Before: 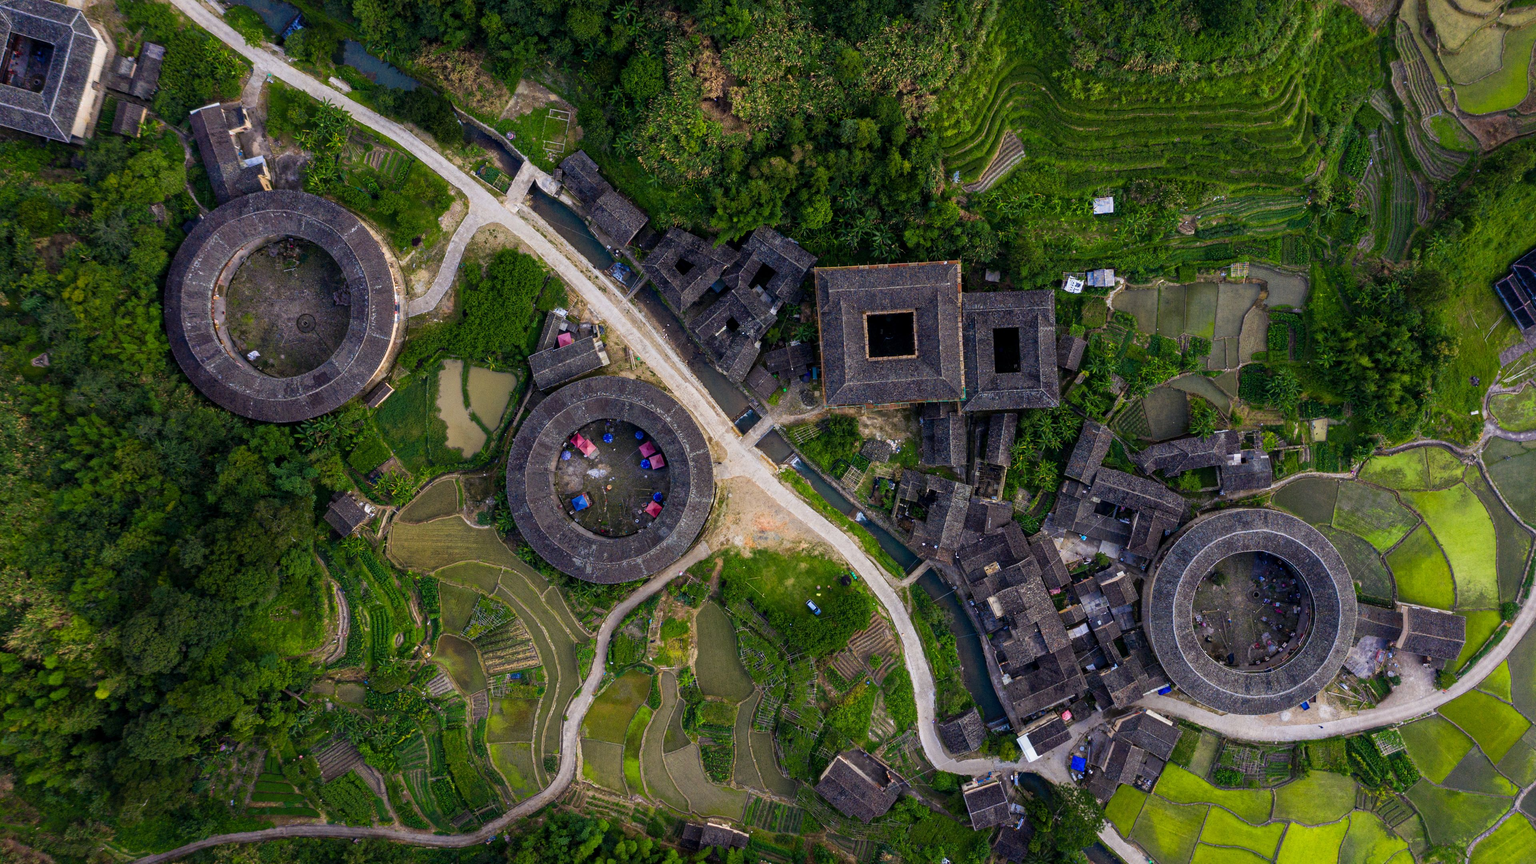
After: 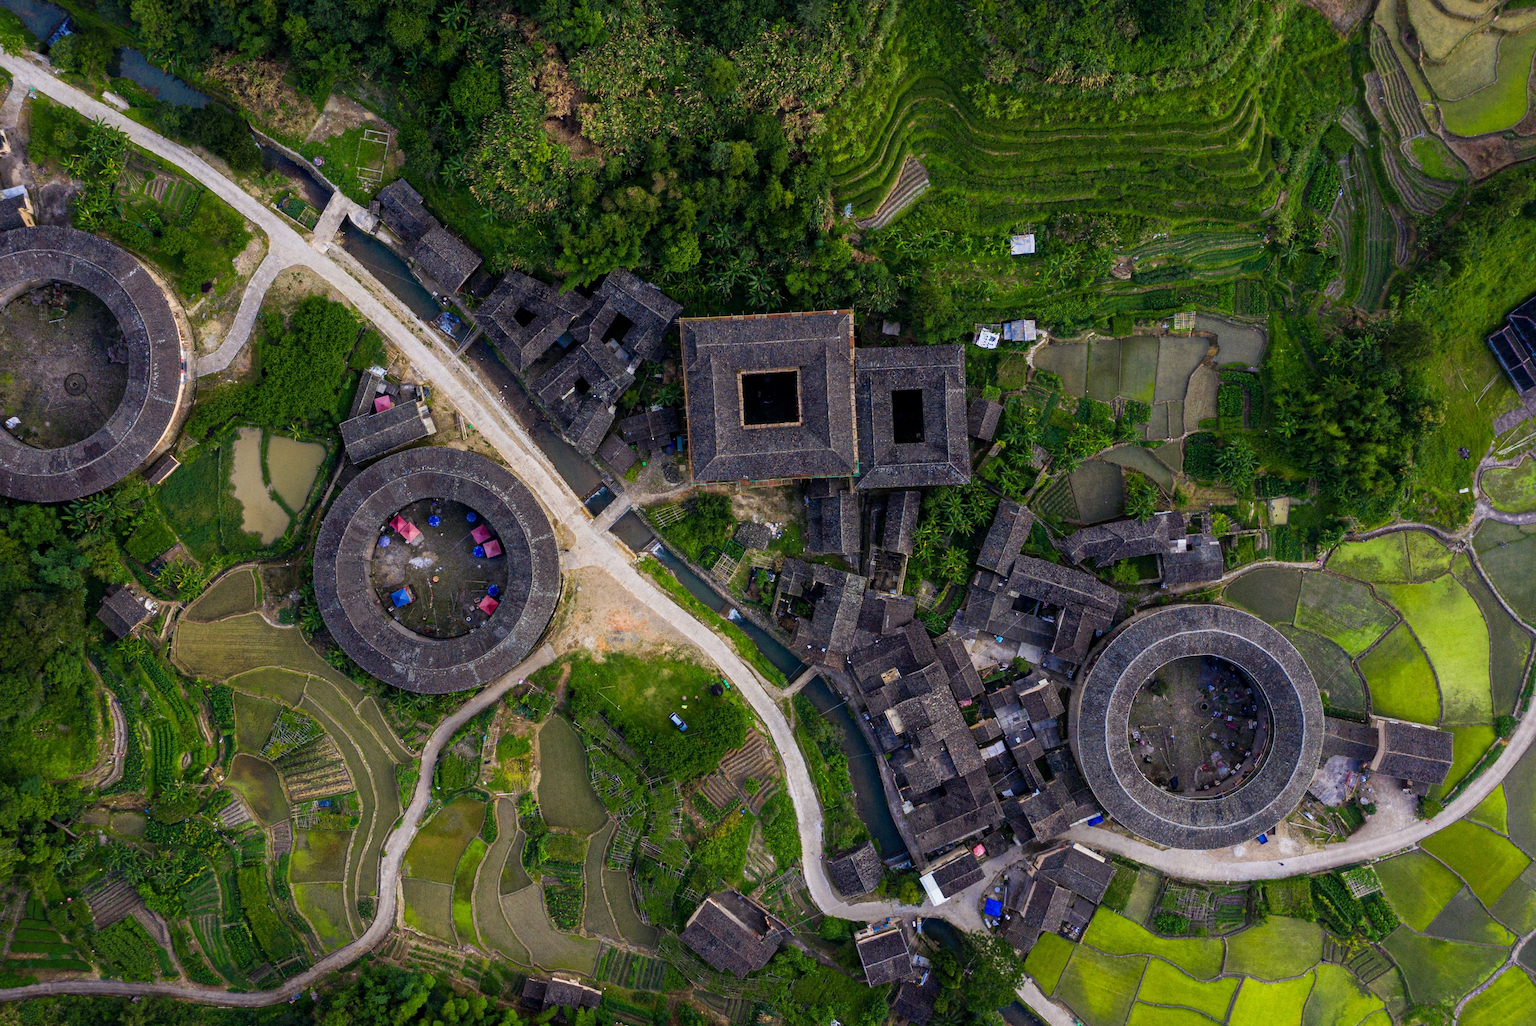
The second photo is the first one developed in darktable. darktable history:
crop: left 15.823%
